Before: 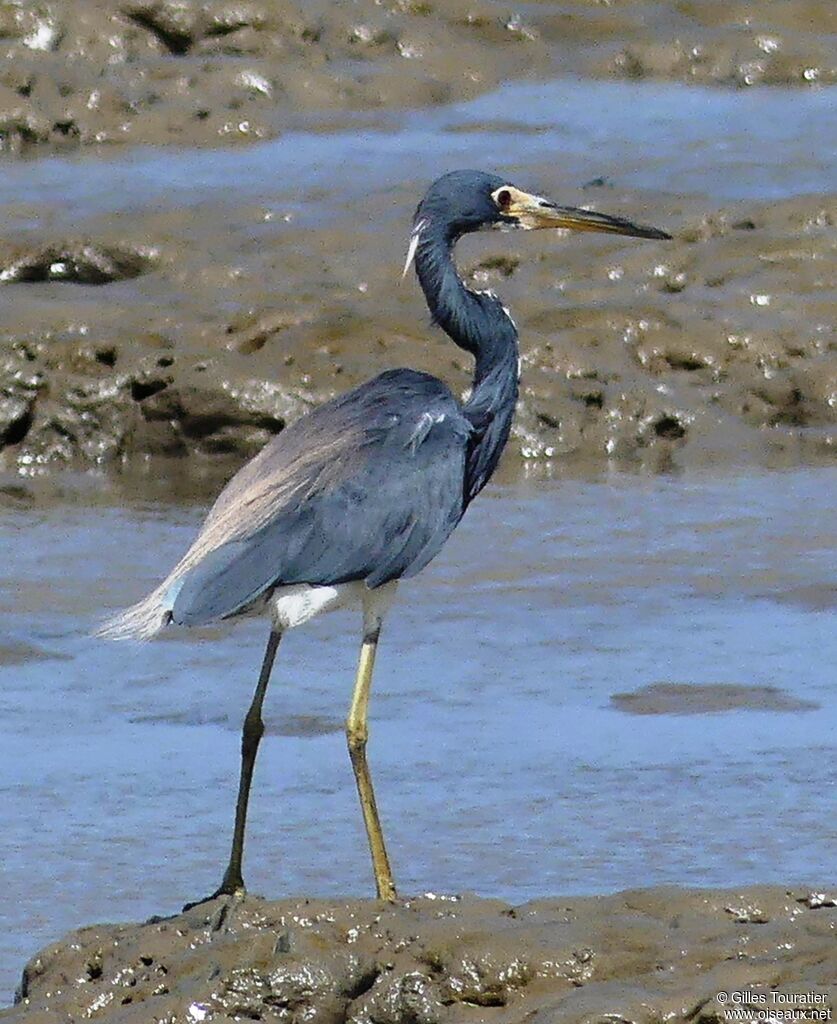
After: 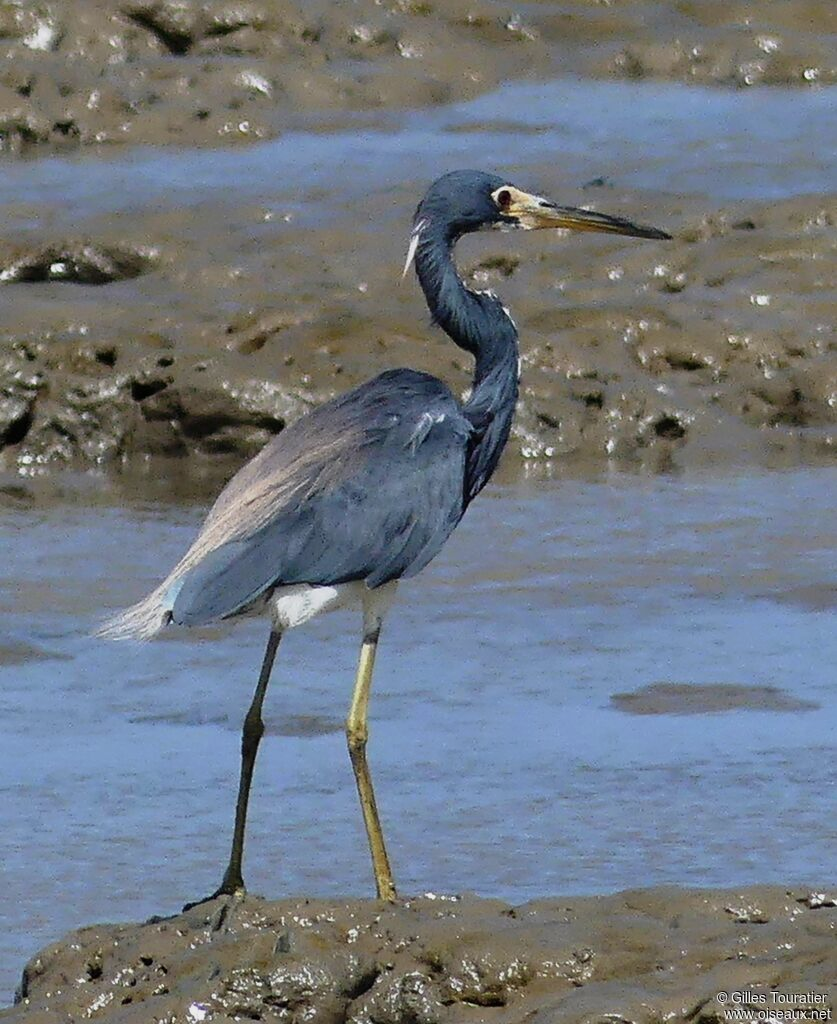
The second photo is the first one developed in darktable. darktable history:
exposure: exposure -0.256 EV, compensate highlight preservation false
